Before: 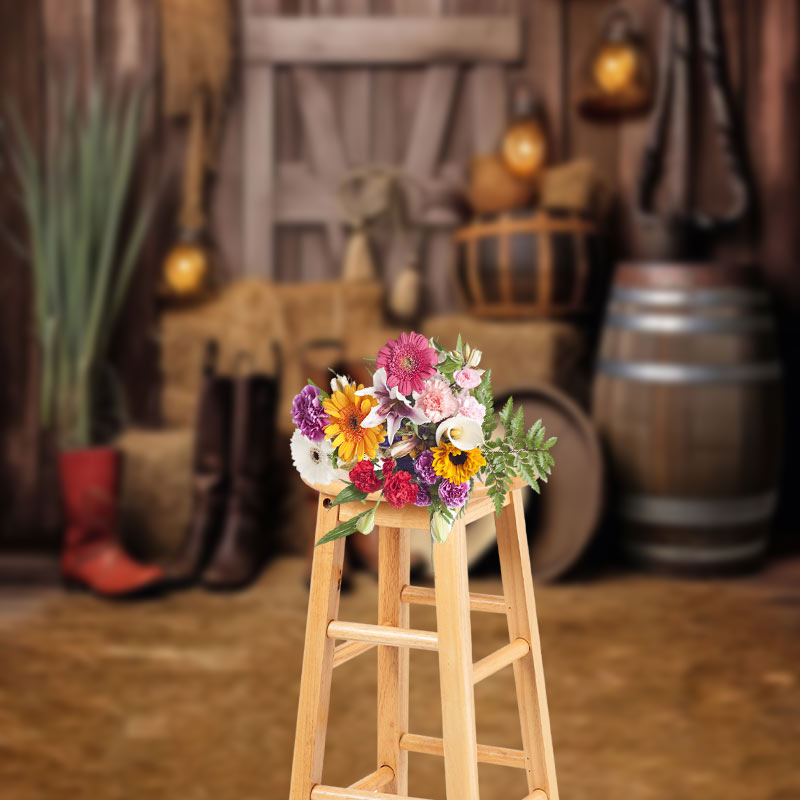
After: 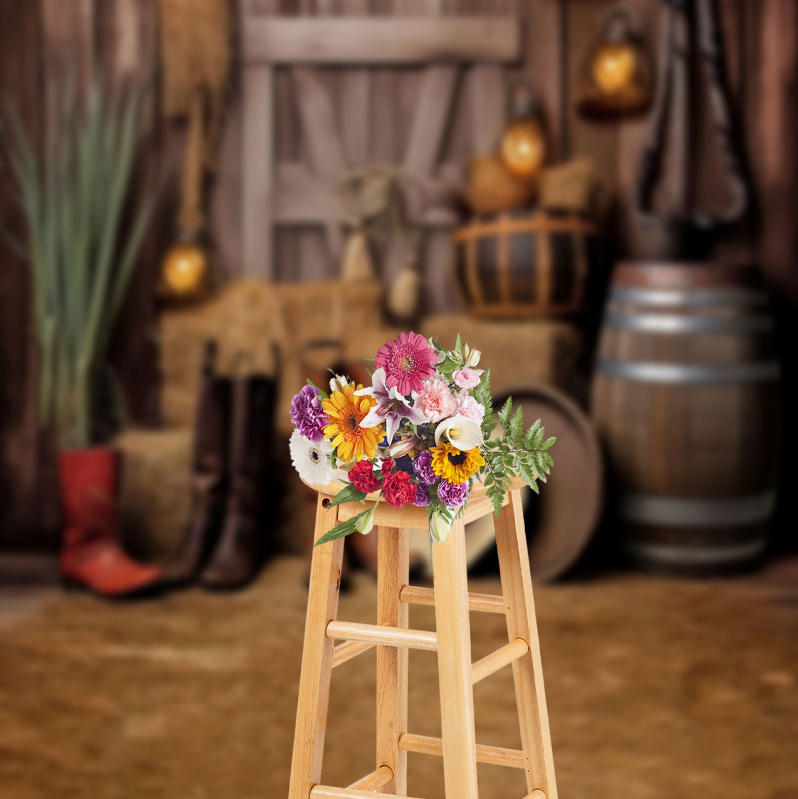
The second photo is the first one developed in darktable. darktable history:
crop and rotate: left 0.126%
exposure: black level correction 0.002, exposure -0.1 EV, compensate highlight preservation false
